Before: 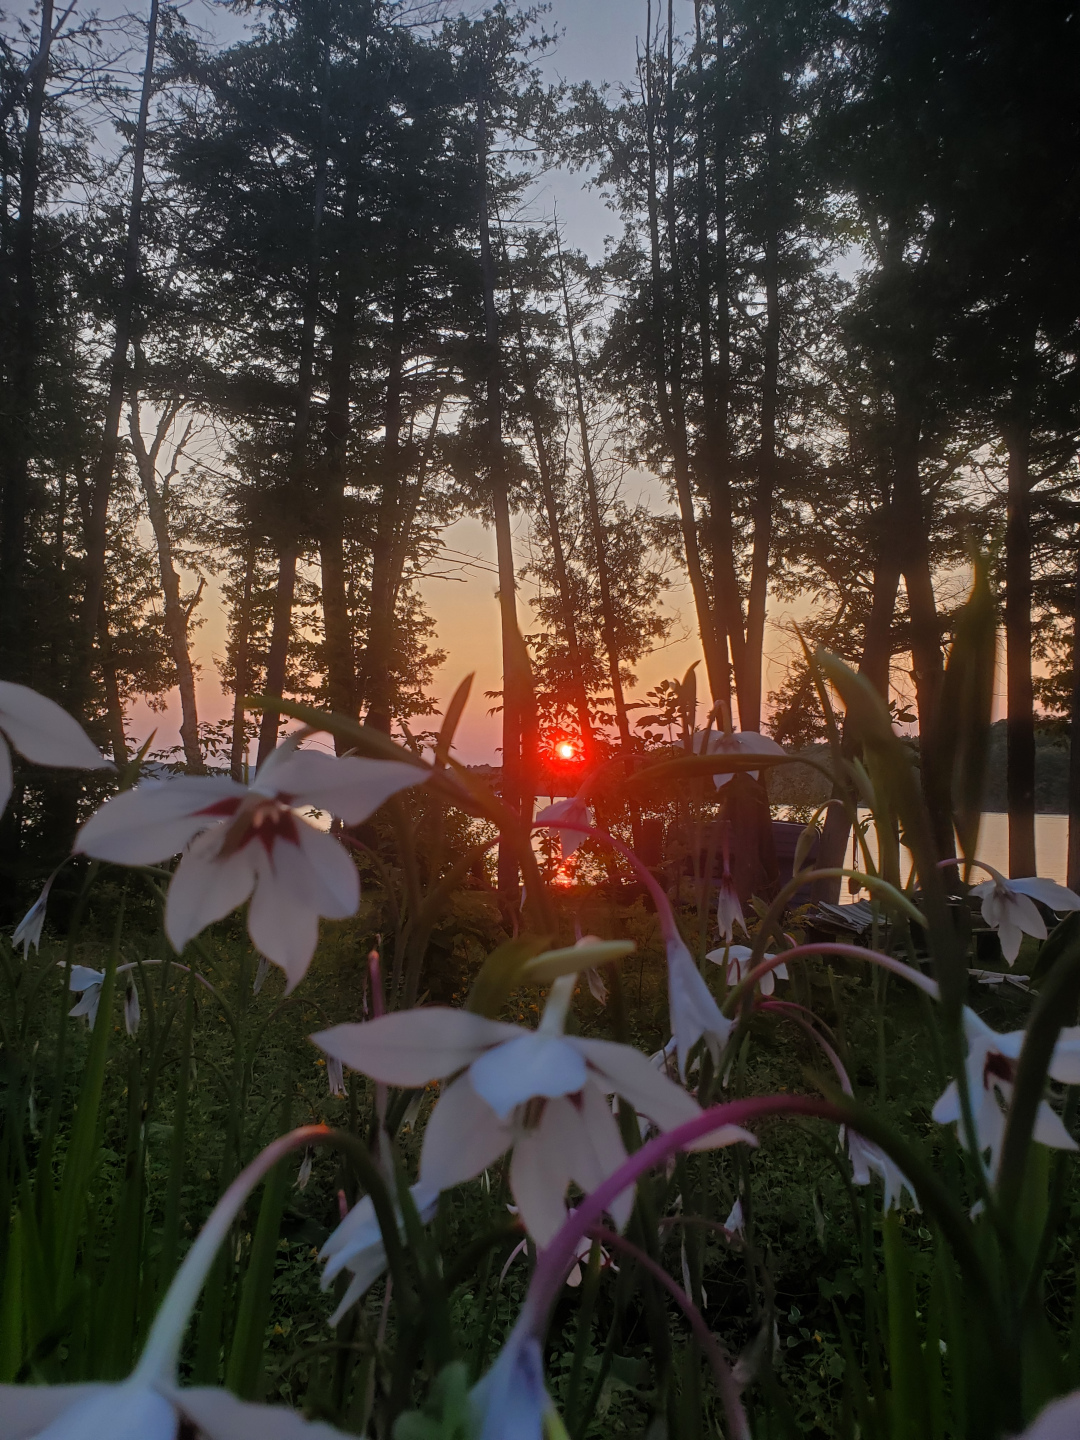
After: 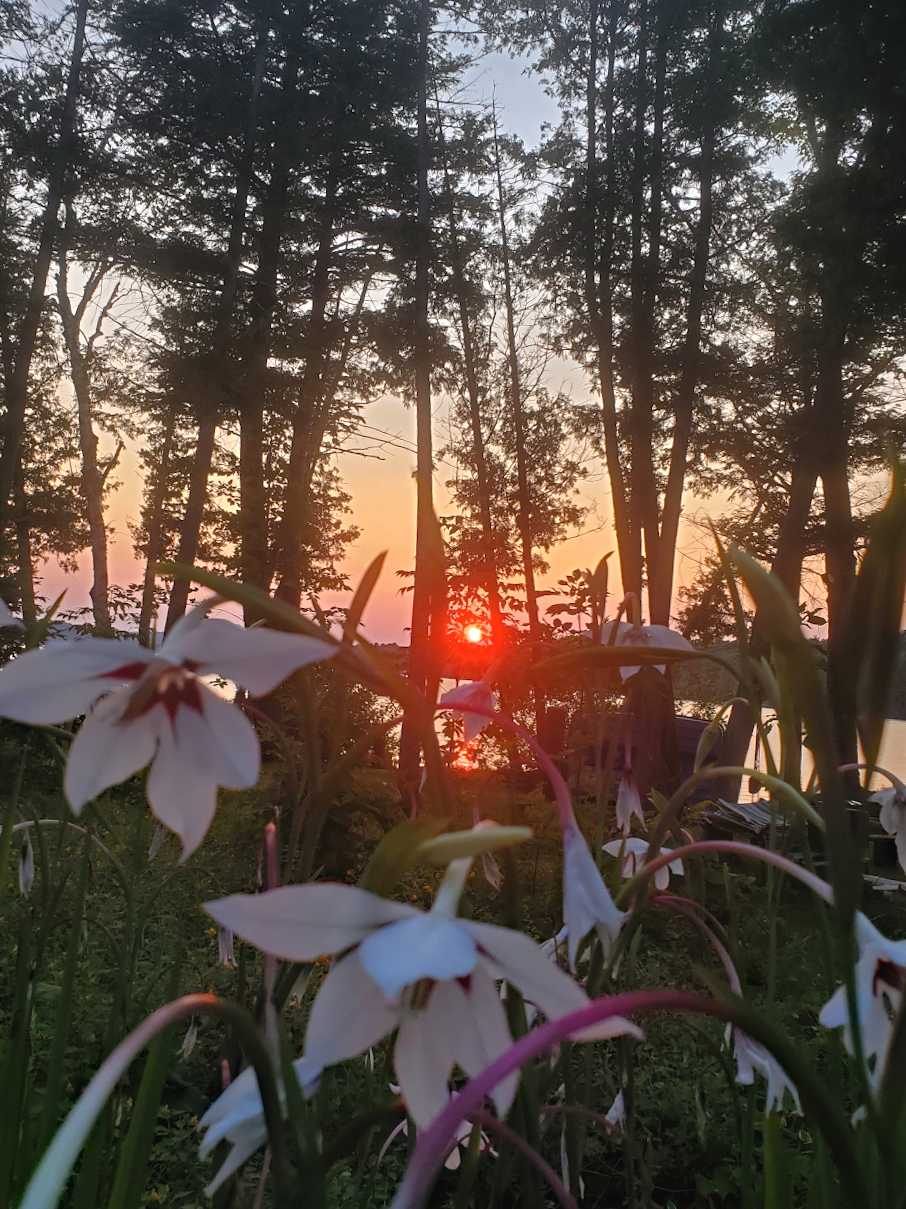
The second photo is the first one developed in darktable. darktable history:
haze removal: compatibility mode true, adaptive false
crop and rotate: angle -3.22°, left 5.312%, top 5.177%, right 4.616%, bottom 4.697%
contrast brightness saturation: saturation -0.055
exposure: black level correction -0.002, exposure 0.528 EV, compensate highlight preservation false
